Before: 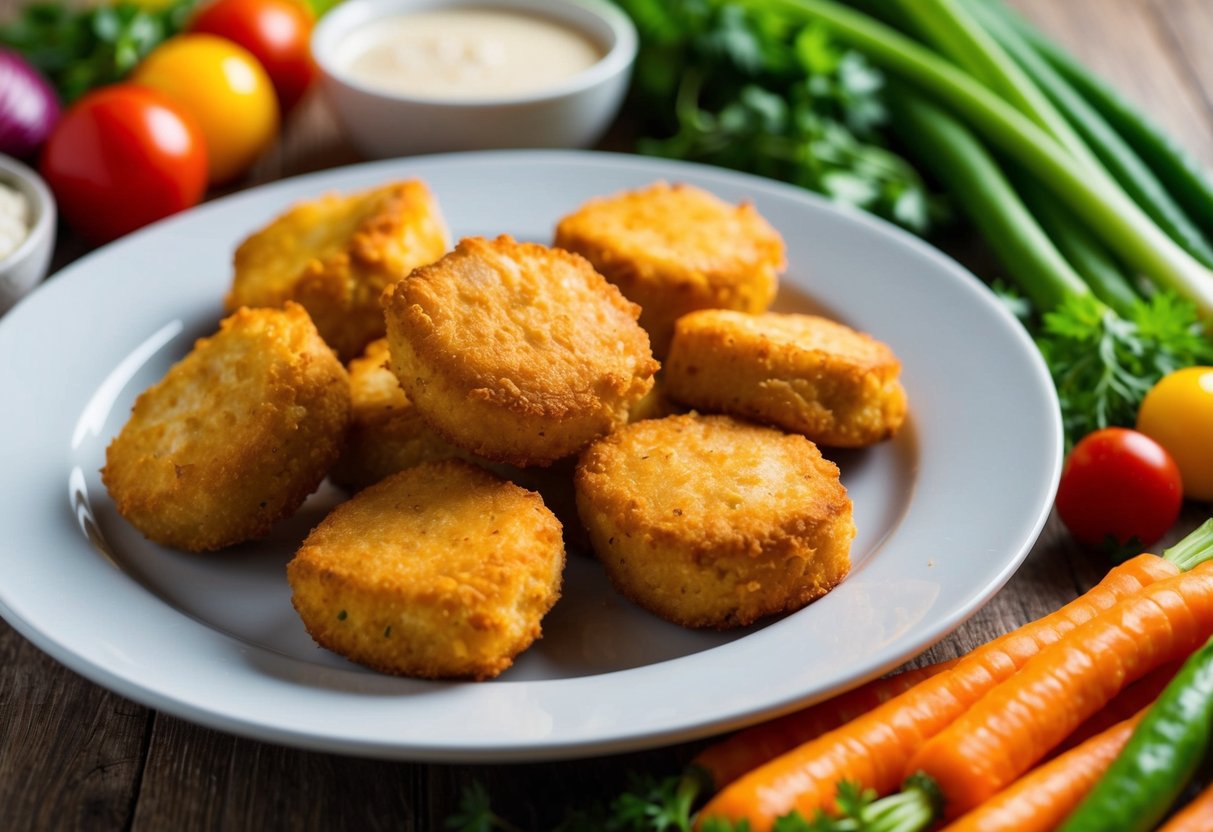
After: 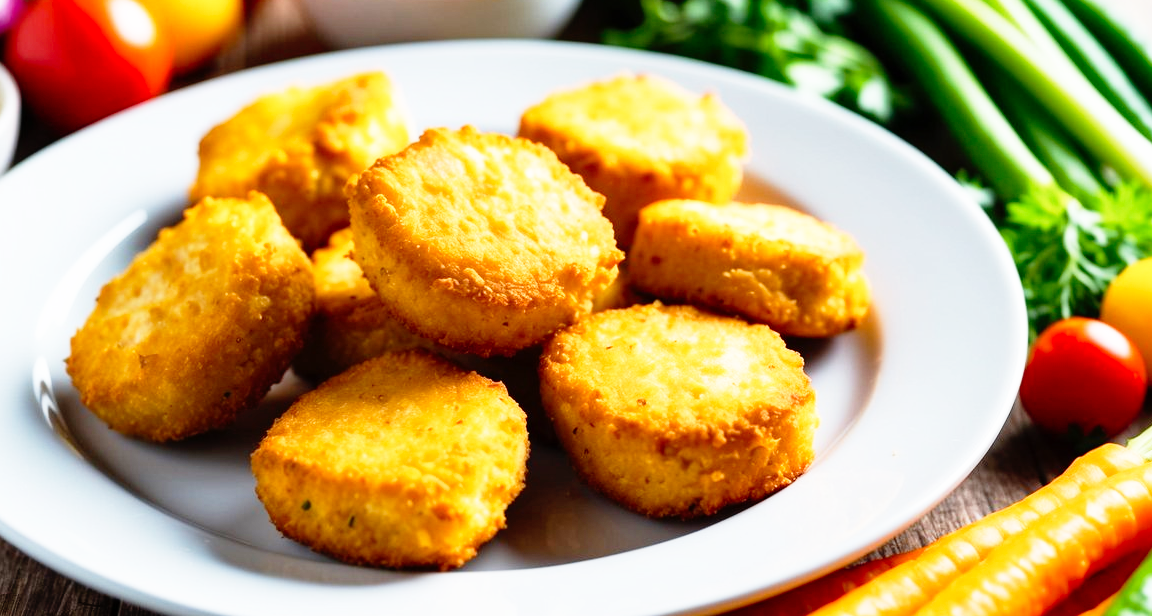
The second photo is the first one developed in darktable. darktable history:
crop and rotate: left 2.991%, top 13.302%, right 1.981%, bottom 12.636%
base curve: curves: ch0 [(0, 0) (0.012, 0.01) (0.073, 0.168) (0.31, 0.711) (0.645, 0.957) (1, 1)], preserve colors none
